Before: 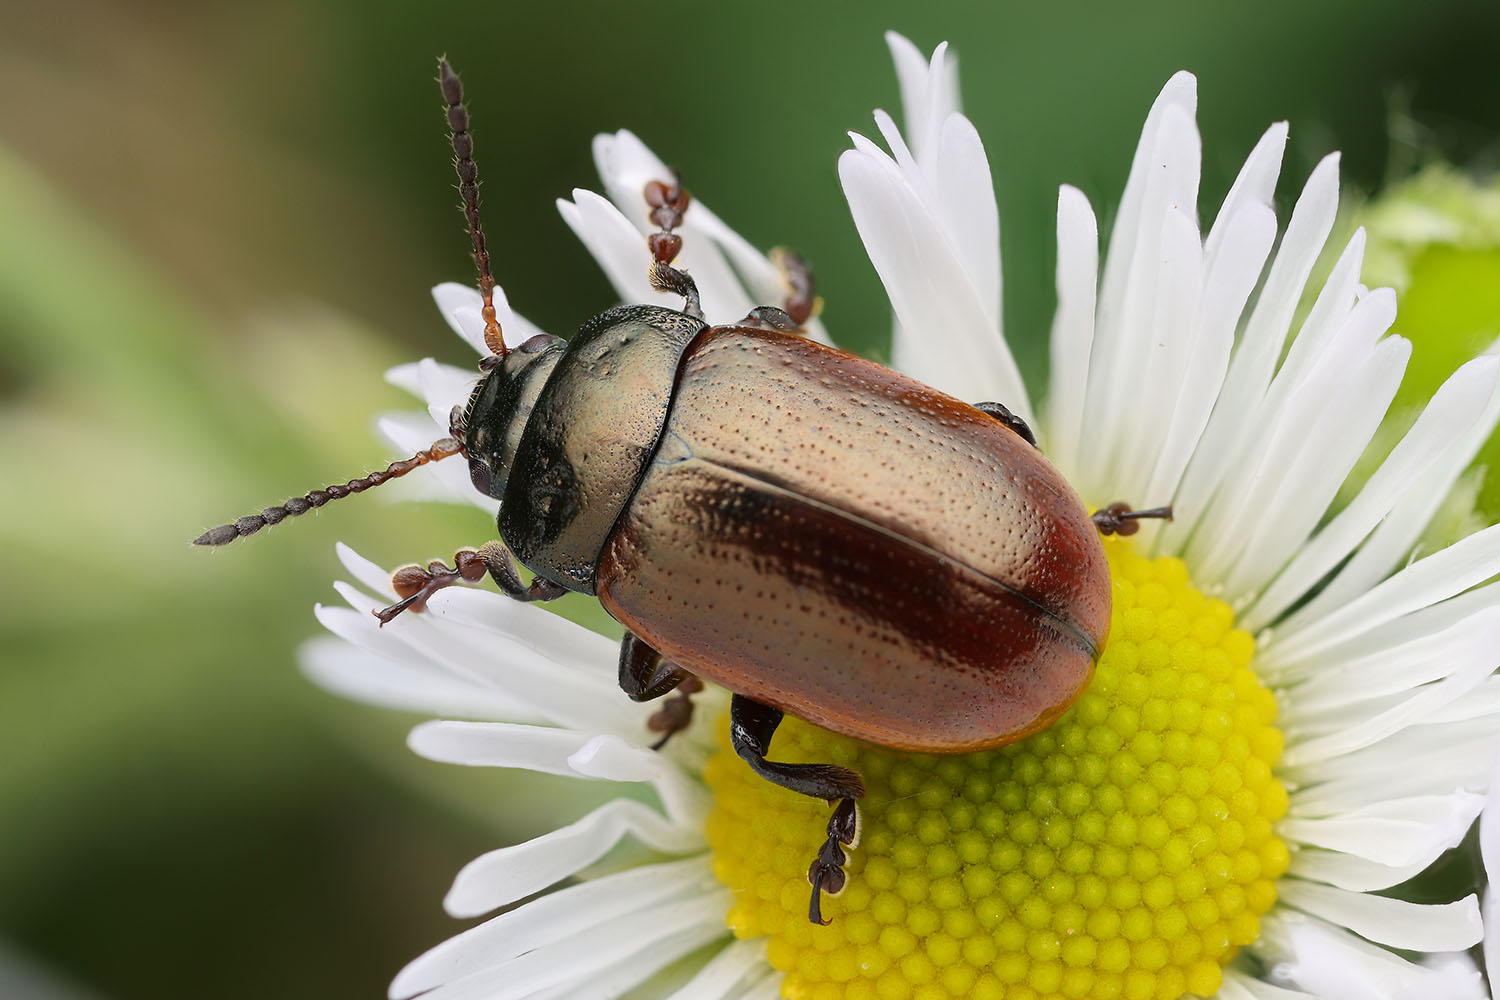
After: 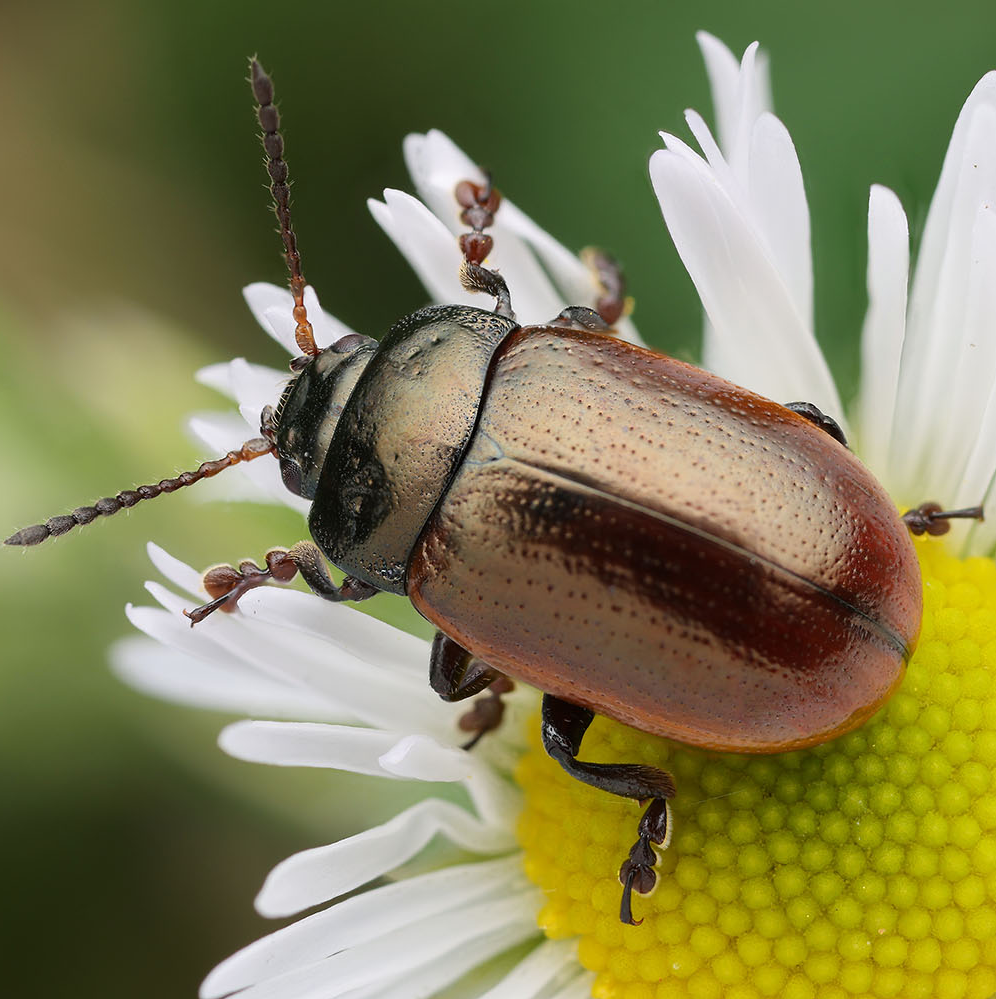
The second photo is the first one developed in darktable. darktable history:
crop and rotate: left 12.613%, right 20.922%
